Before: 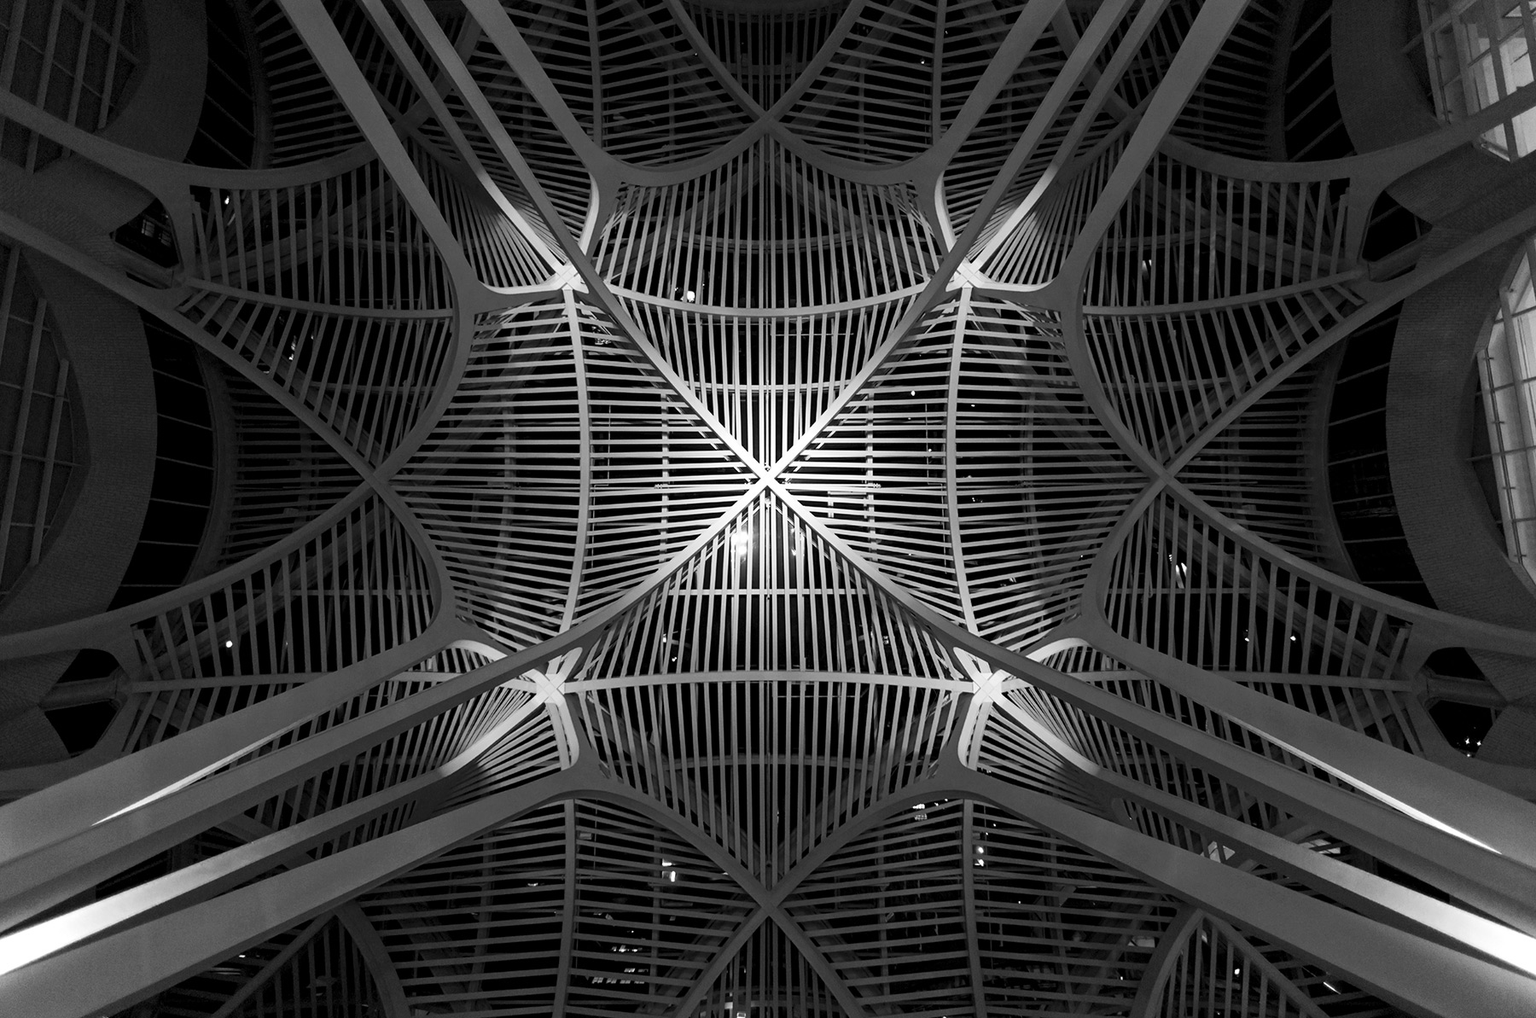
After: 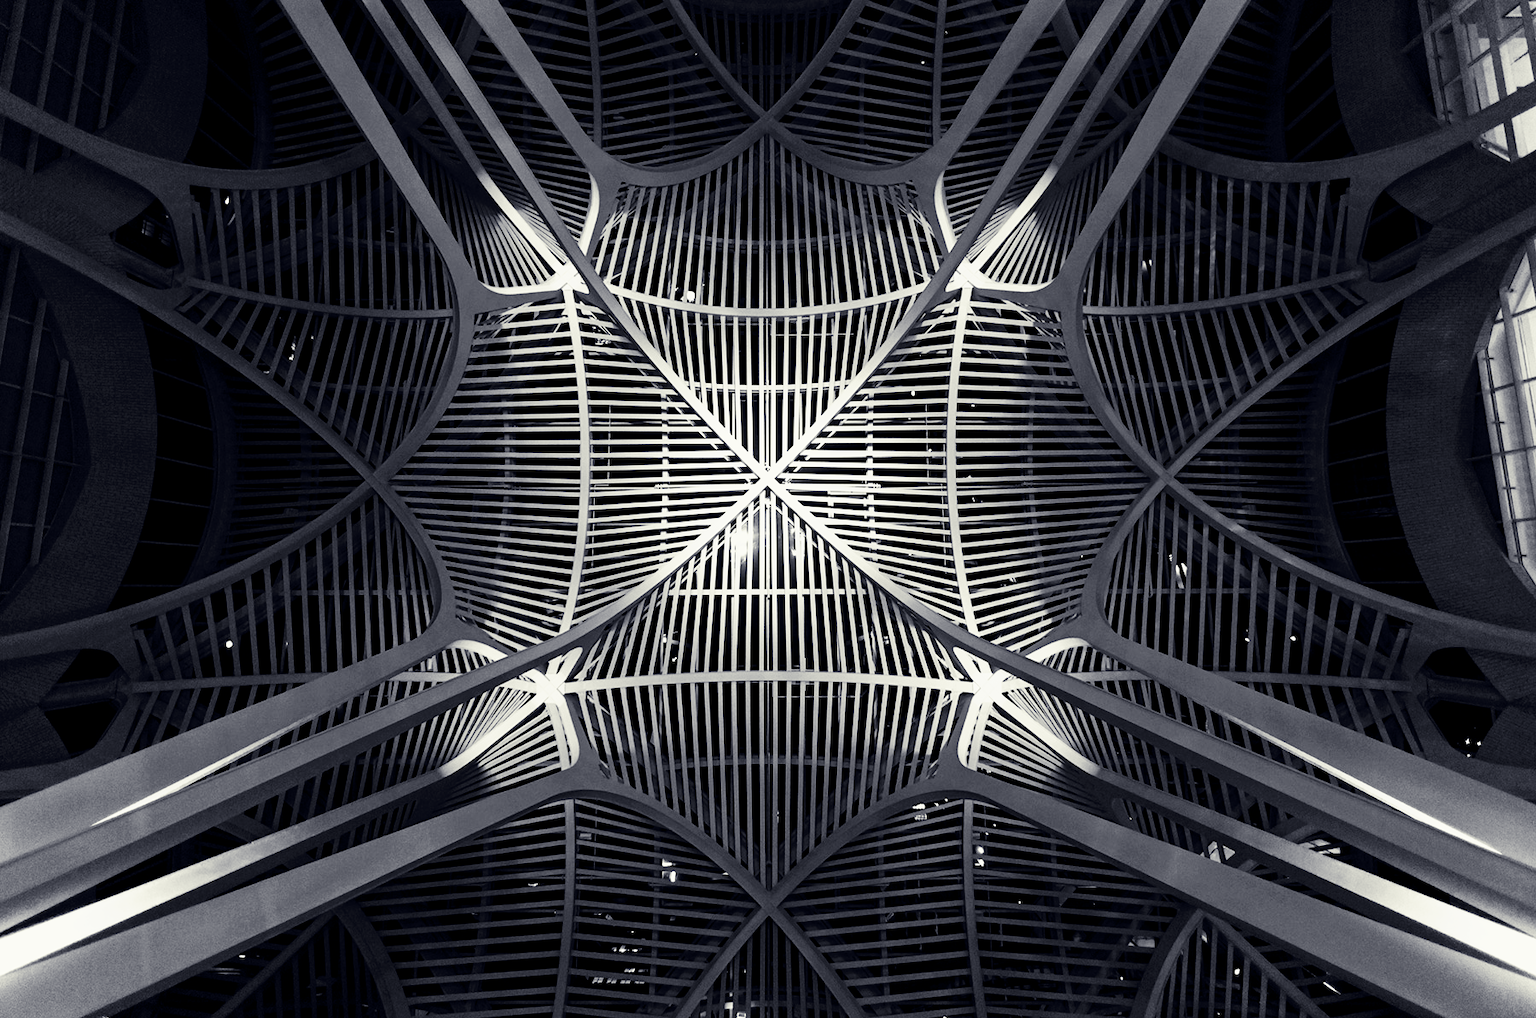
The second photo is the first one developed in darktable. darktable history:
tone curve: curves: ch0 [(0, 0) (0.003, 0) (0.011, 0.001) (0.025, 0.003) (0.044, 0.005) (0.069, 0.011) (0.1, 0.021) (0.136, 0.035) (0.177, 0.079) (0.224, 0.134) (0.277, 0.219) (0.335, 0.315) (0.399, 0.42) (0.468, 0.529) (0.543, 0.636) (0.623, 0.727) (0.709, 0.805) (0.801, 0.88) (0.898, 0.957) (1, 1)], color space Lab, independent channels, preserve colors none
base curve: curves: ch0 [(0, 0) (0.088, 0.125) (0.176, 0.251) (0.354, 0.501) (0.613, 0.749) (1, 0.877)], preserve colors none
color balance rgb: shadows lift › luminance -21.903%, shadows lift › chroma 6.573%, shadows lift › hue 268.54°, highlights gain › luminance 6.442%, highlights gain › chroma 2.55%, highlights gain › hue 92.83°, linear chroma grading › shadows -30.305%, linear chroma grading › global chroma 35.542%, perceptual saturation grading › global saturation 25.532%, global vibrance 20%
color zones: curves: ch0 [(0.224, 0.526) (0.75, 0.5)]; ch1 [(0.055, 0.526) (0.224, 0.761) (0.377, 0.526) (0.75, 0.5)]
